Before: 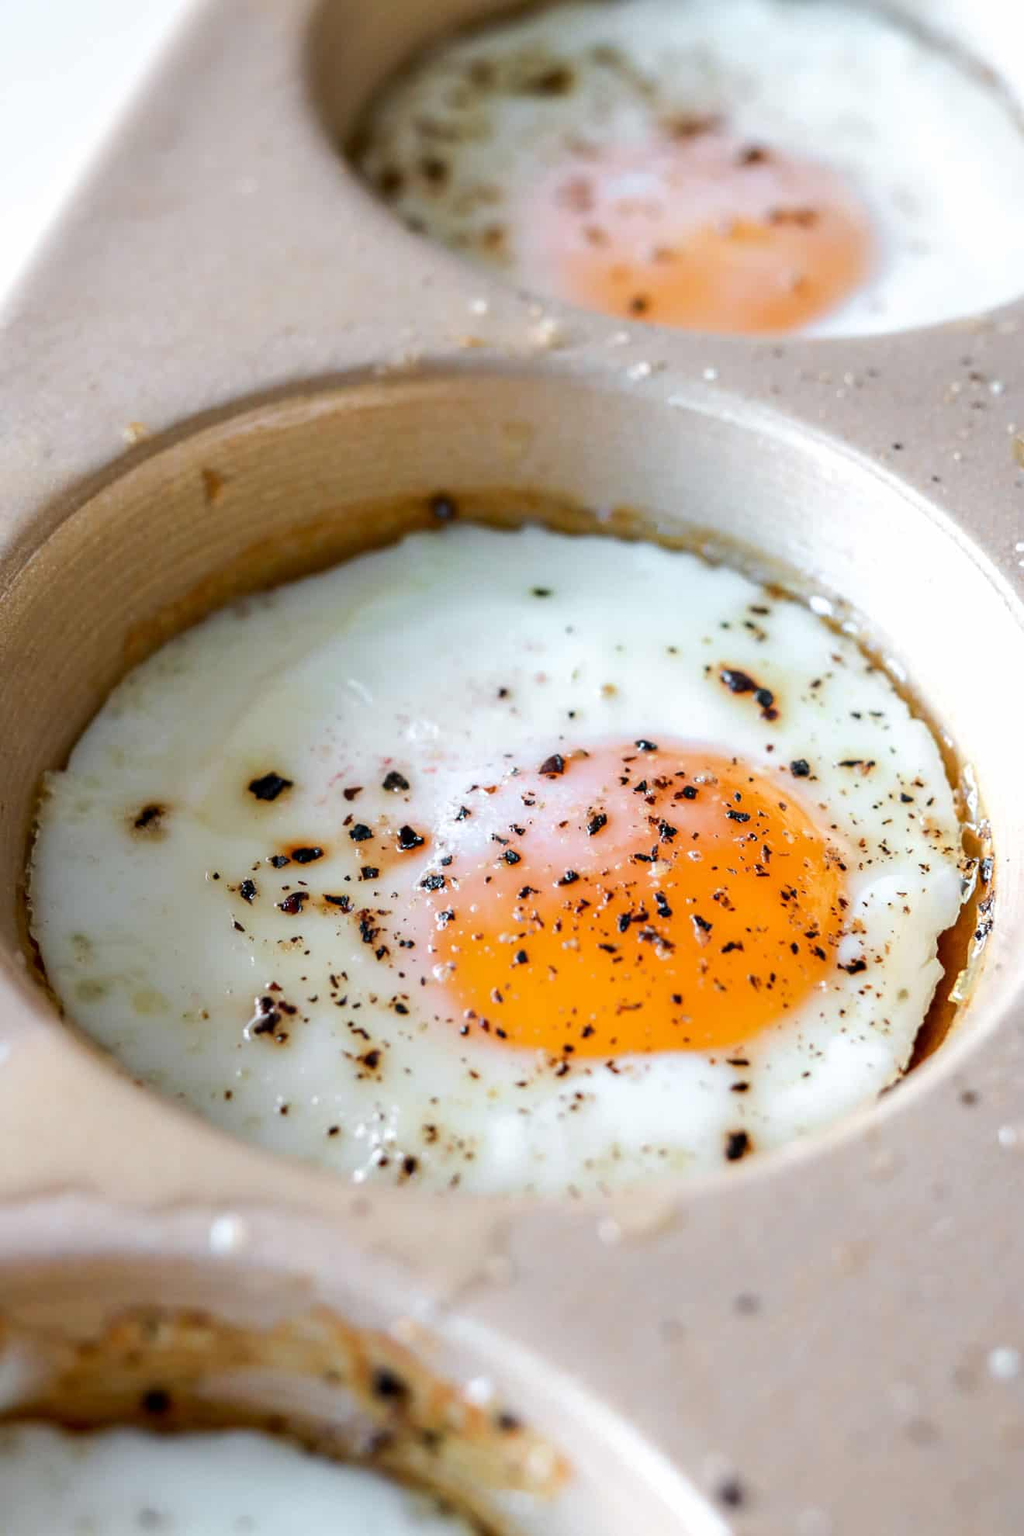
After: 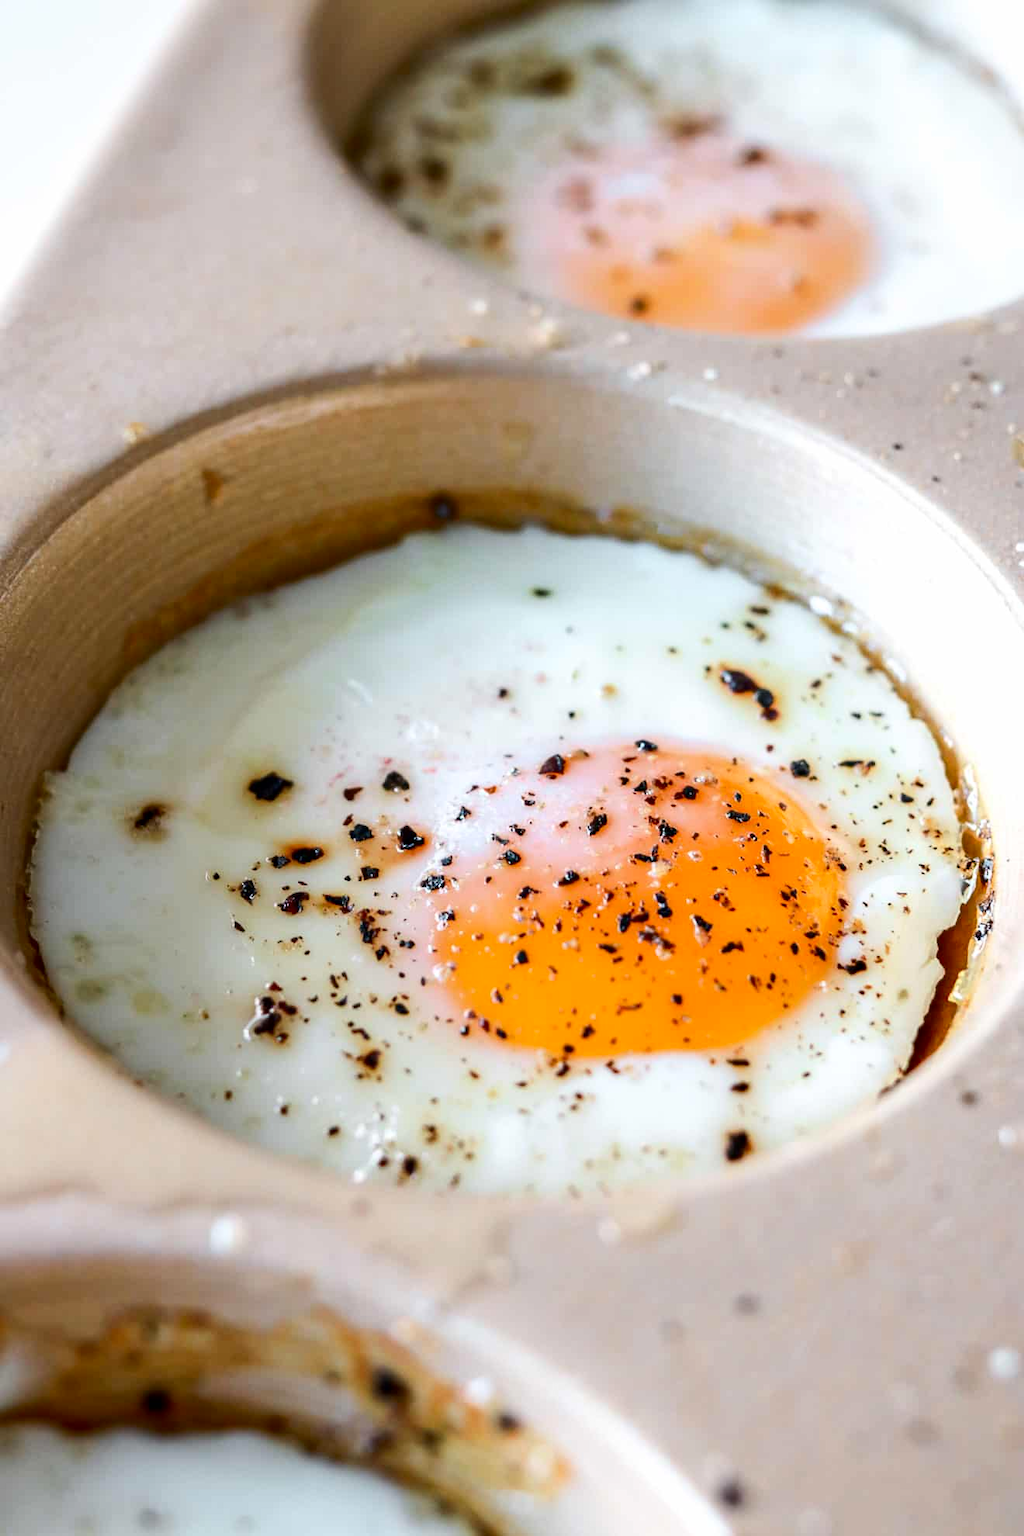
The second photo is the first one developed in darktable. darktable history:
contrast brightness saturation: contrast 0.145, brightness -0.011, saturation 0.104
